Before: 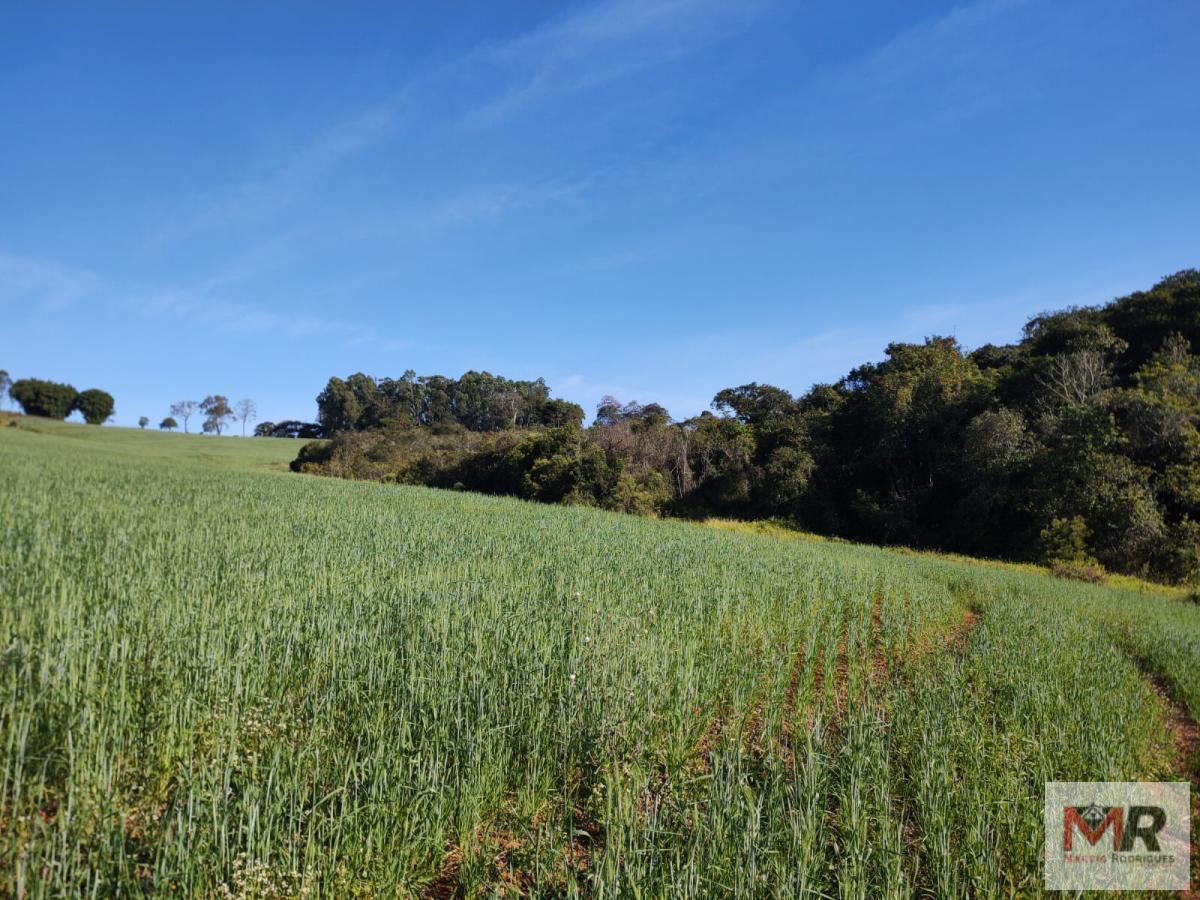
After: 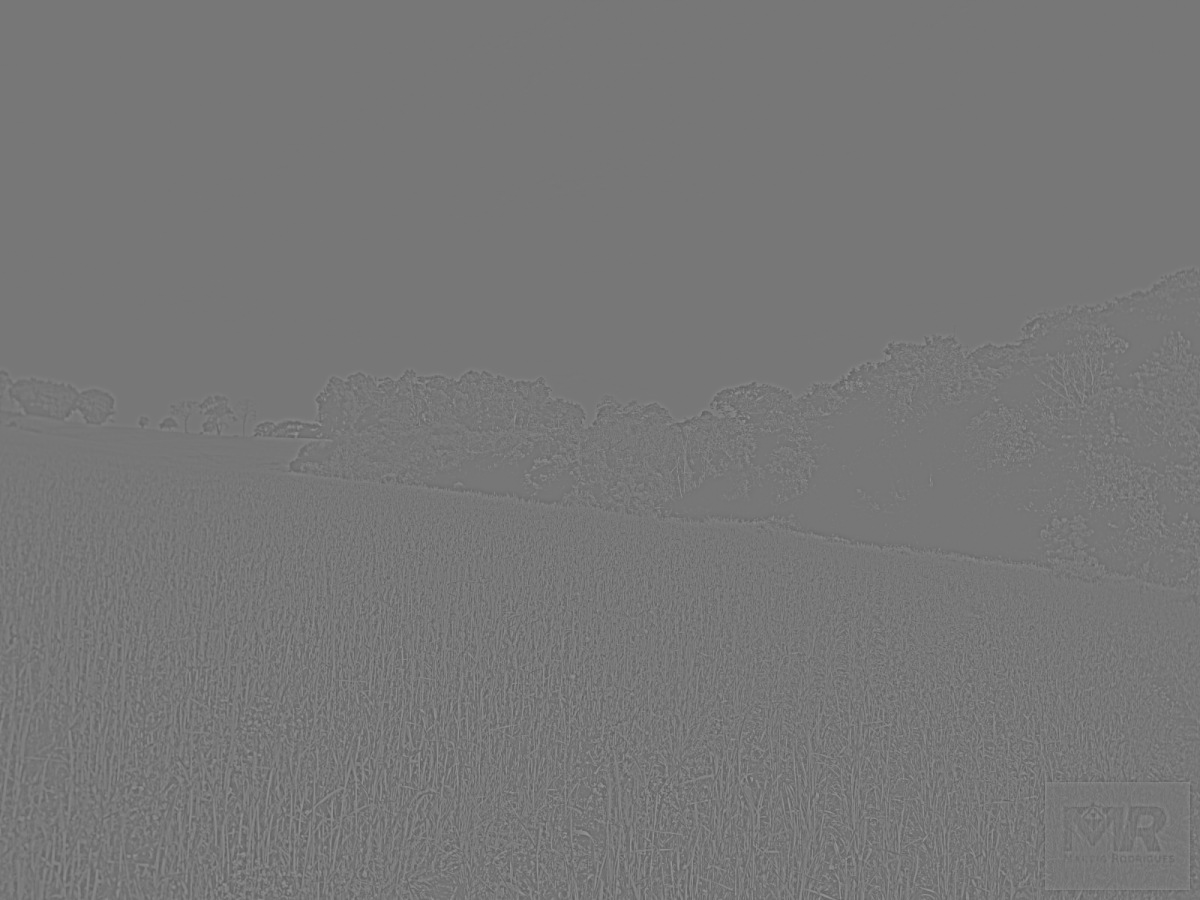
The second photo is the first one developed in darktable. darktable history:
highpass: sharpness 6%, contrast boost 7.63%
